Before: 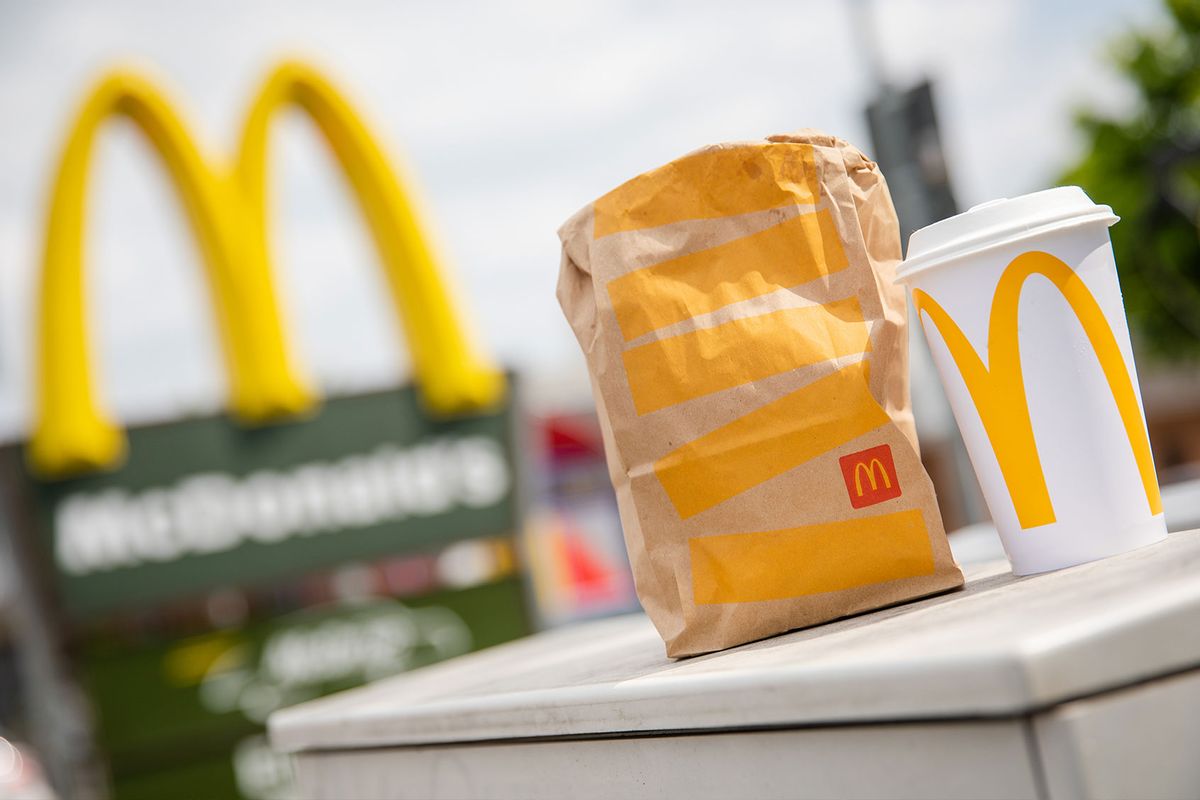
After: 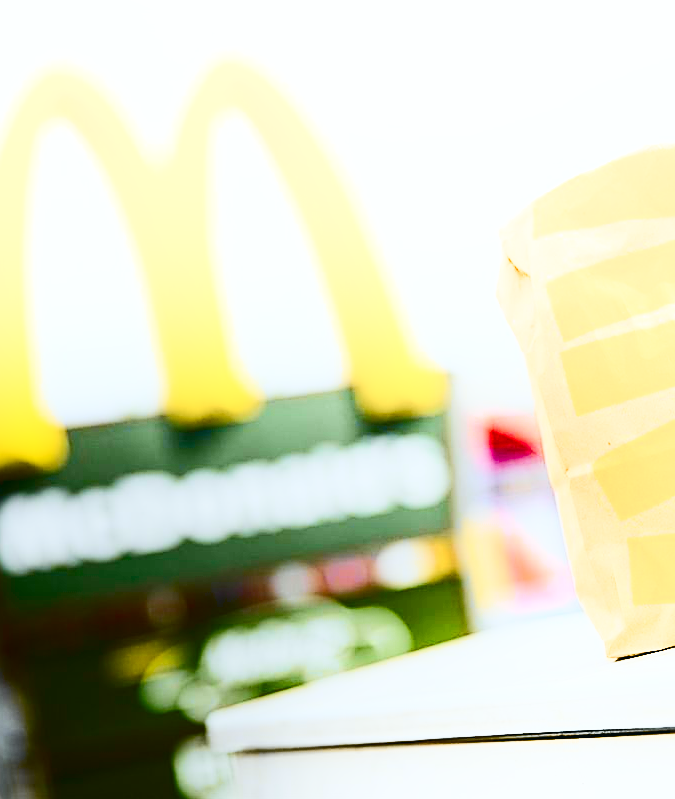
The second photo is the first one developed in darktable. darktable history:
tone curve: curves: ch0 [(0, 0.003) (0.113, 0.081) (0.207, 0.184) (0.515, 0.612) (0.712, 0.793) (0.984, 0.961)]; ch1 [(0, 0) (0.172, 0.123) (0.317, 0.272) (0.414, 0.382) (0.476, 0.479) (0.505, 0.498) (0.534, 0.534) (0.621, 0.65) (0.709, 0.764) (1, 1)]; ch2 [(0, 0) (0.411, 0.424) (0.505, 0.505) (0.521, 0.524) (0.537, 0.57) (0.65, 0.699) (1, 1)], color space Lab, independent channels, preserve colors none
white balance: red 0.925, blue 1.046
color balance rgb: perceptual saturation grading › global saturation 20%, perceptual saturation grading › highlights -25%, perceptual saturation grading › shadows 50.52%, global vibrance 40.24%
sigmoid: contrast 1.22, skew 0.65
crop: left 5.114%, right 38.589%
contrast brightness saturation: contrast 0.39, brightness 0.1
sharpen: on, module defaults
shadows and highlights: shadows -21.3, highlights 100, soften with gaussian
